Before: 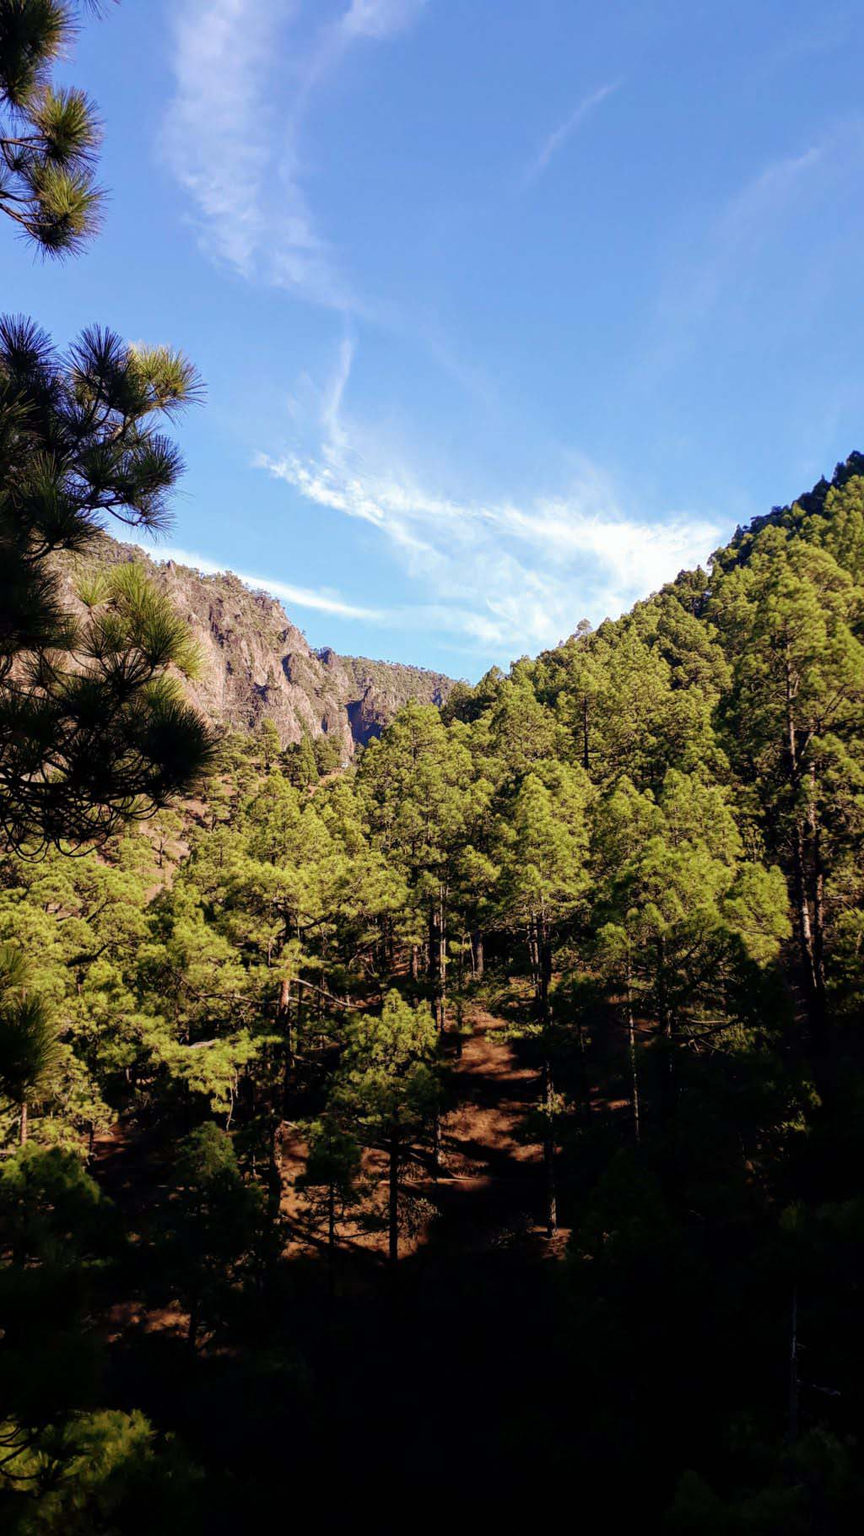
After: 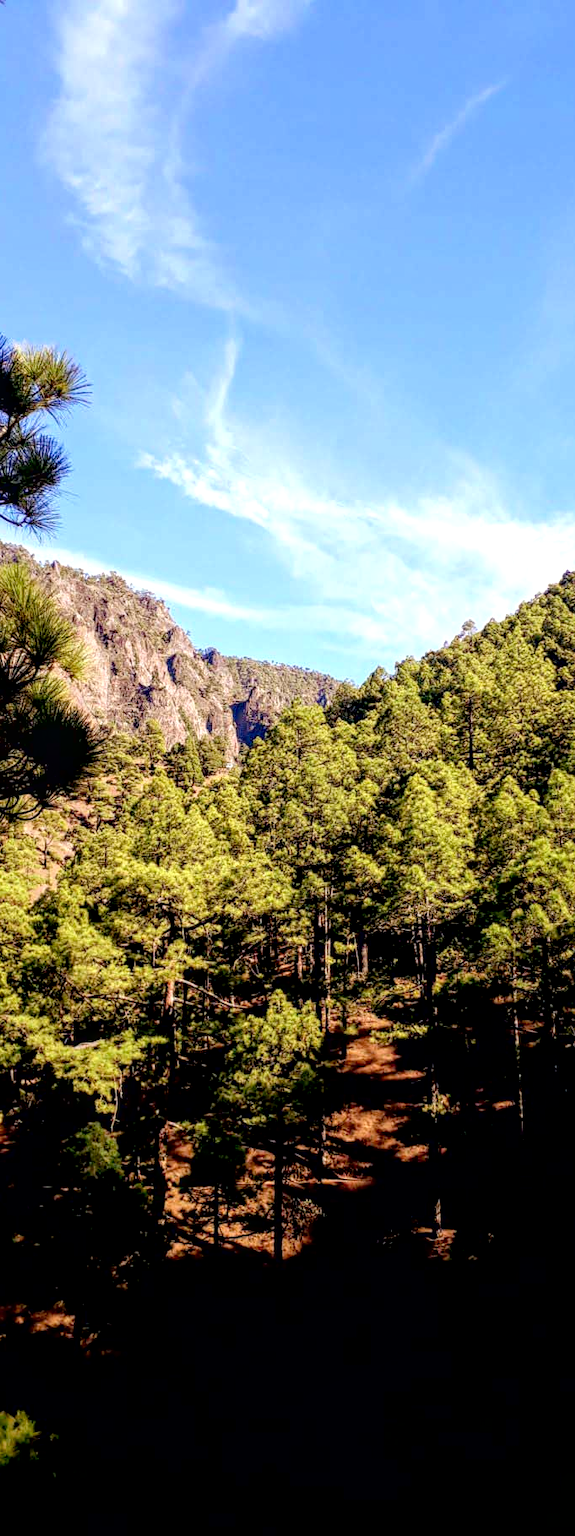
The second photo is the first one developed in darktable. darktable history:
exposure: black level correction 0.009, exposure 0.117 EV, compensate exposure bias true, compensate highlight preservation false
crop and rotate: left 13.425%, right 19.915%
local contrast: highlights 61%, detail 143%, midtone range 0.429
tone curve: curves: ch0 [(0, 0) (0.389, 0.458) (0.745, 0.82) (0.849, 0.917) (0.919, 0.969) (1, 1)]; ch1 [(0, 0) (0.437, 0.404) (0.5, 0.5) (0.529, 0.55) (0.58, 0.6) (0.616, 0.649) (1, 1)]; ch2 [(0, 0) (0.442, 0.428) (0.5, 0.5) (0.525, 0.543) (0.585, 0.62) (1, 1)], color space Lab, linked channels
